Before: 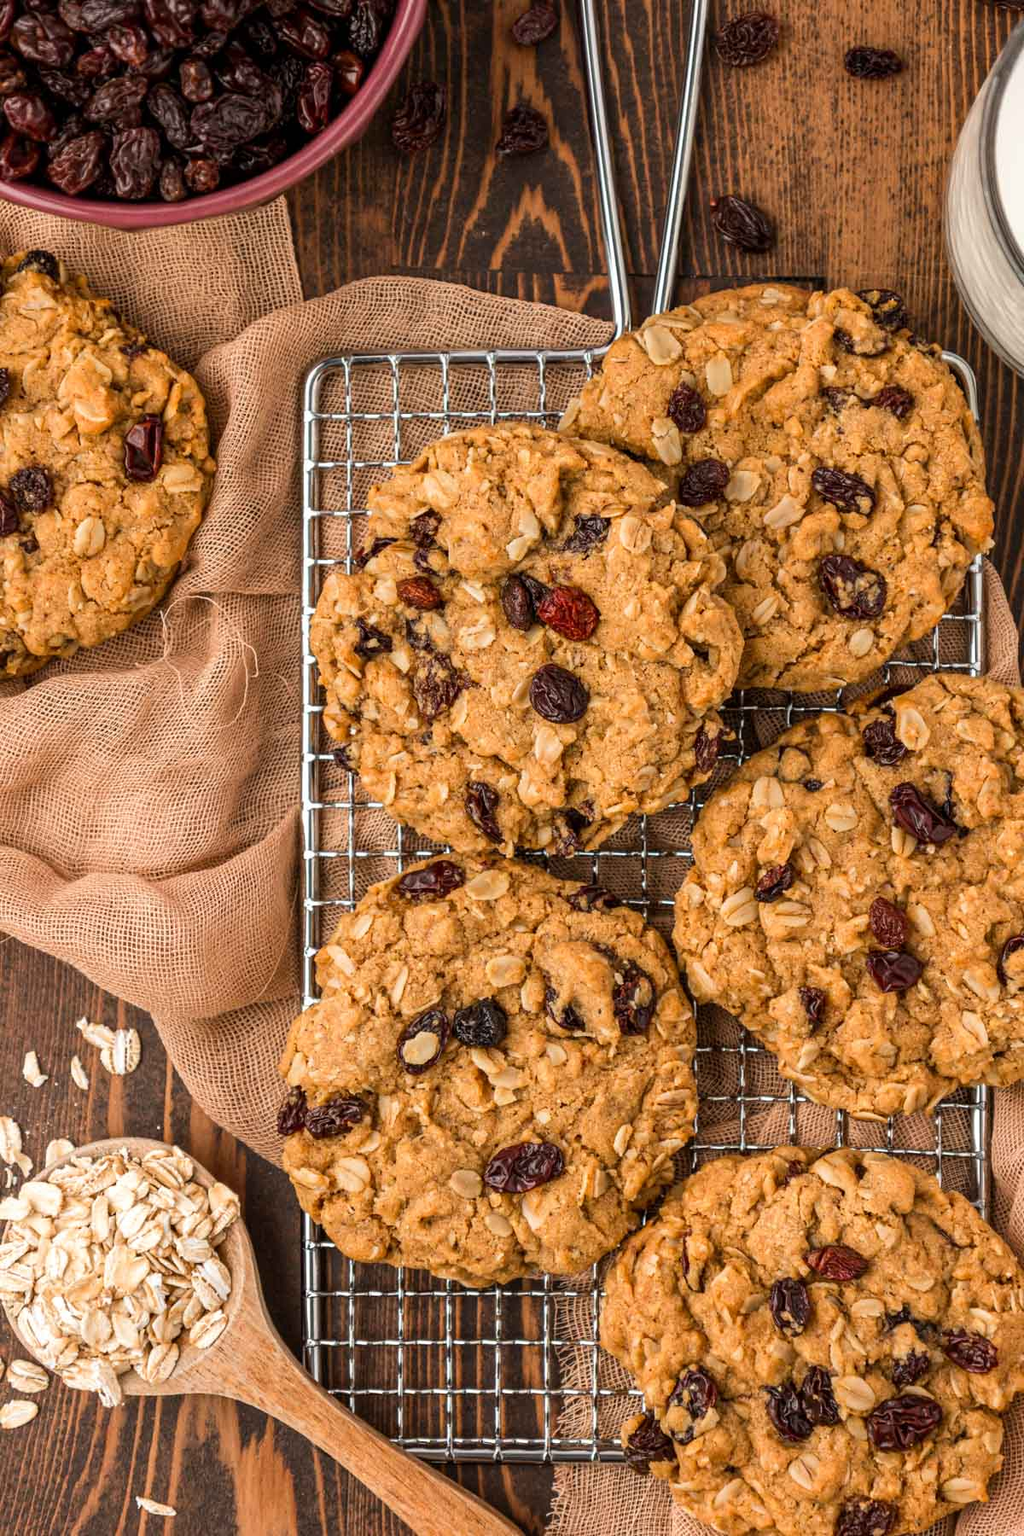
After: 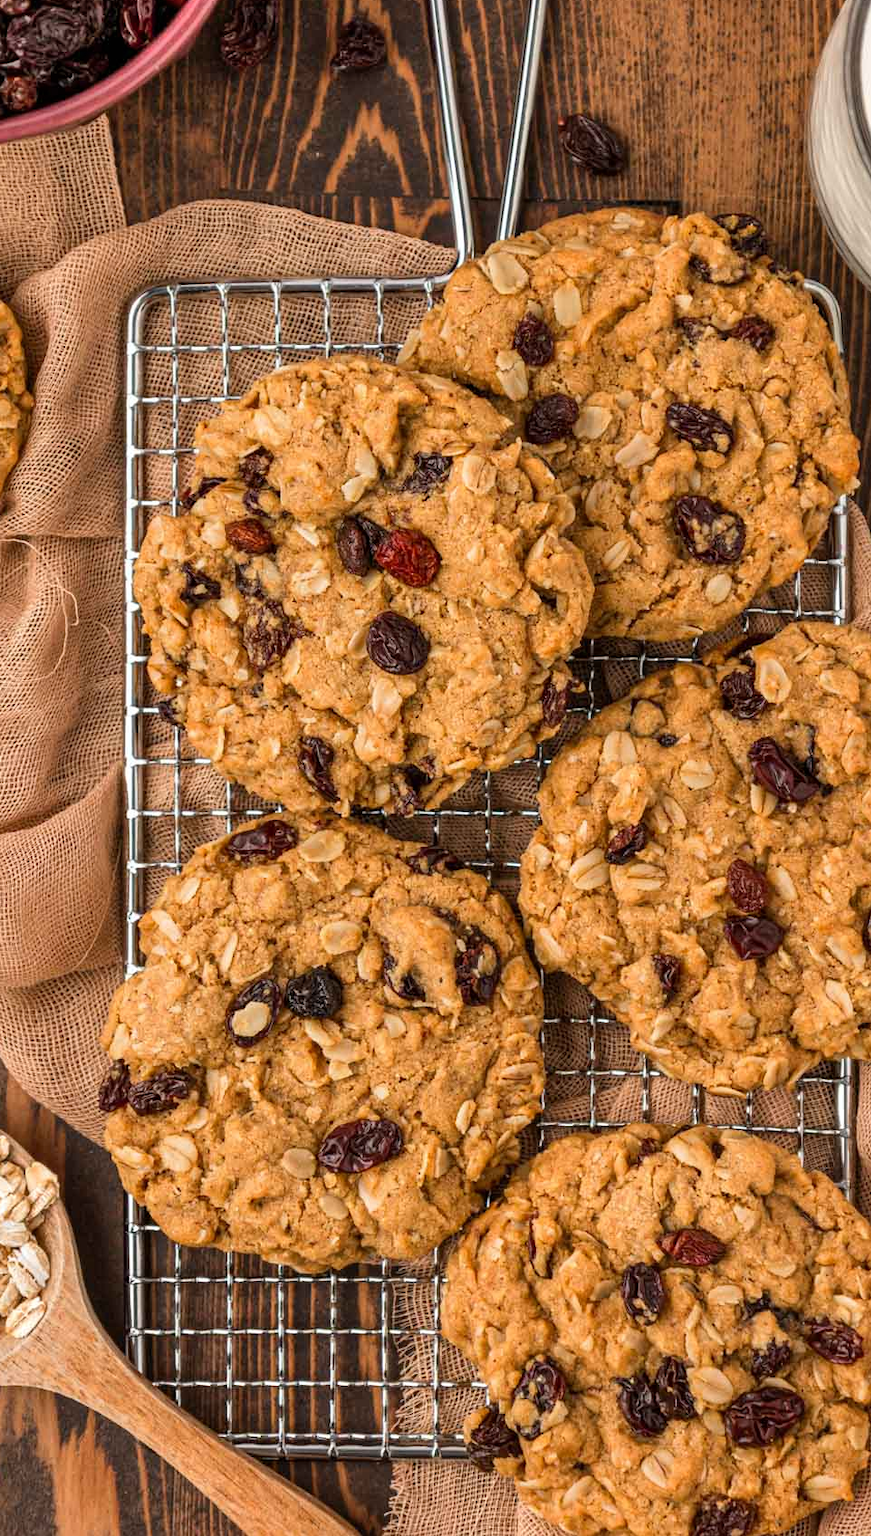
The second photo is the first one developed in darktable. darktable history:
shadows and highlights: low approximation 0.01, soften with gaussian
crop and rotate: left 18.074%, top 5.747%, right 1.739%
